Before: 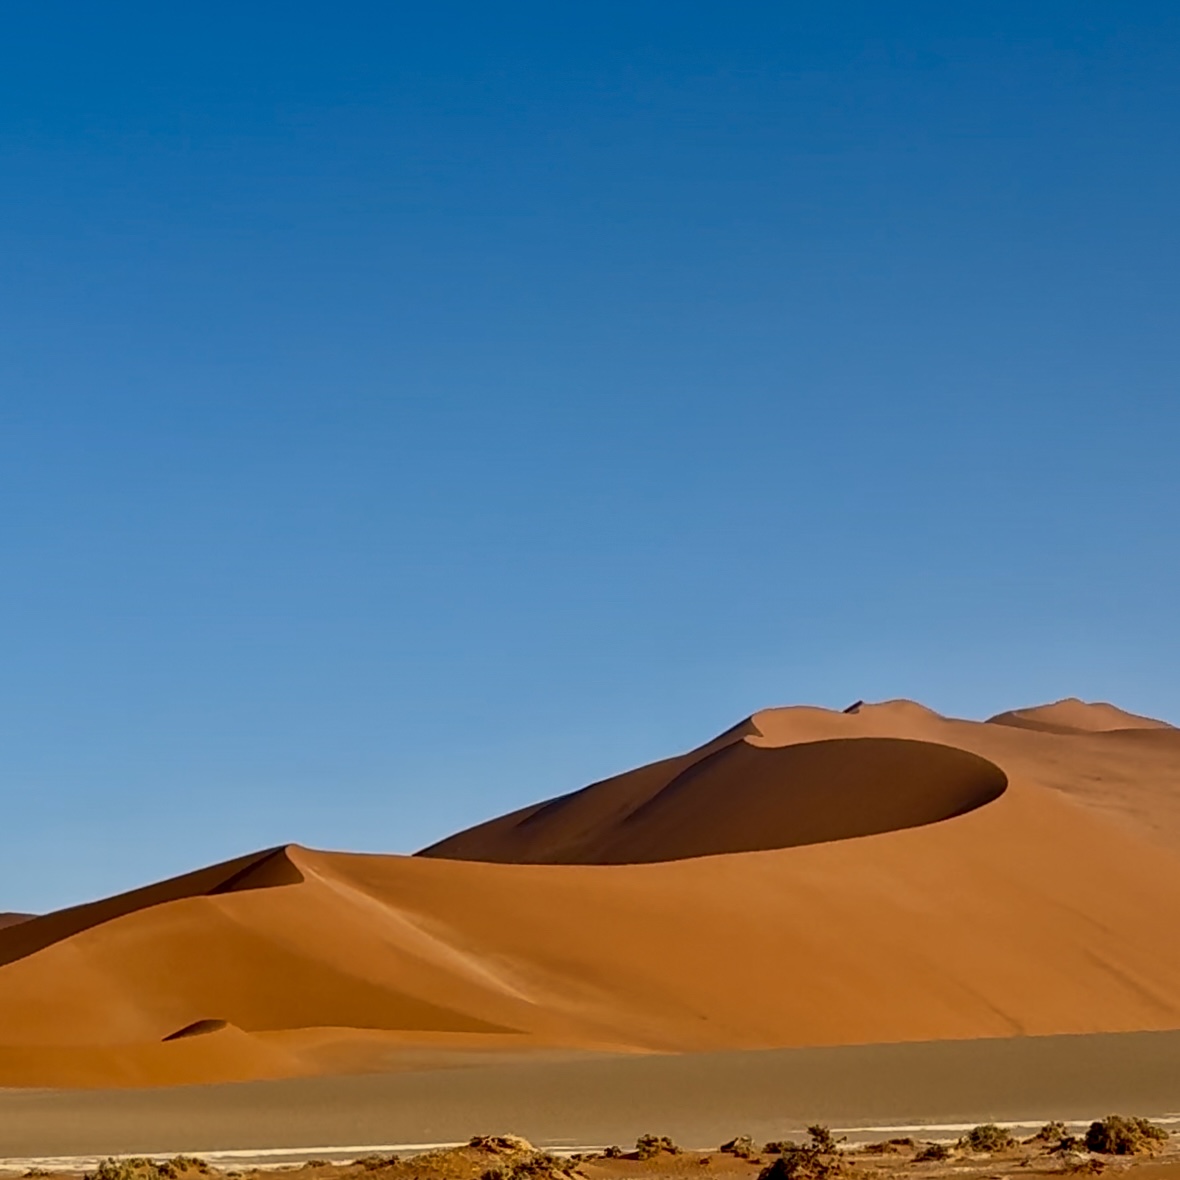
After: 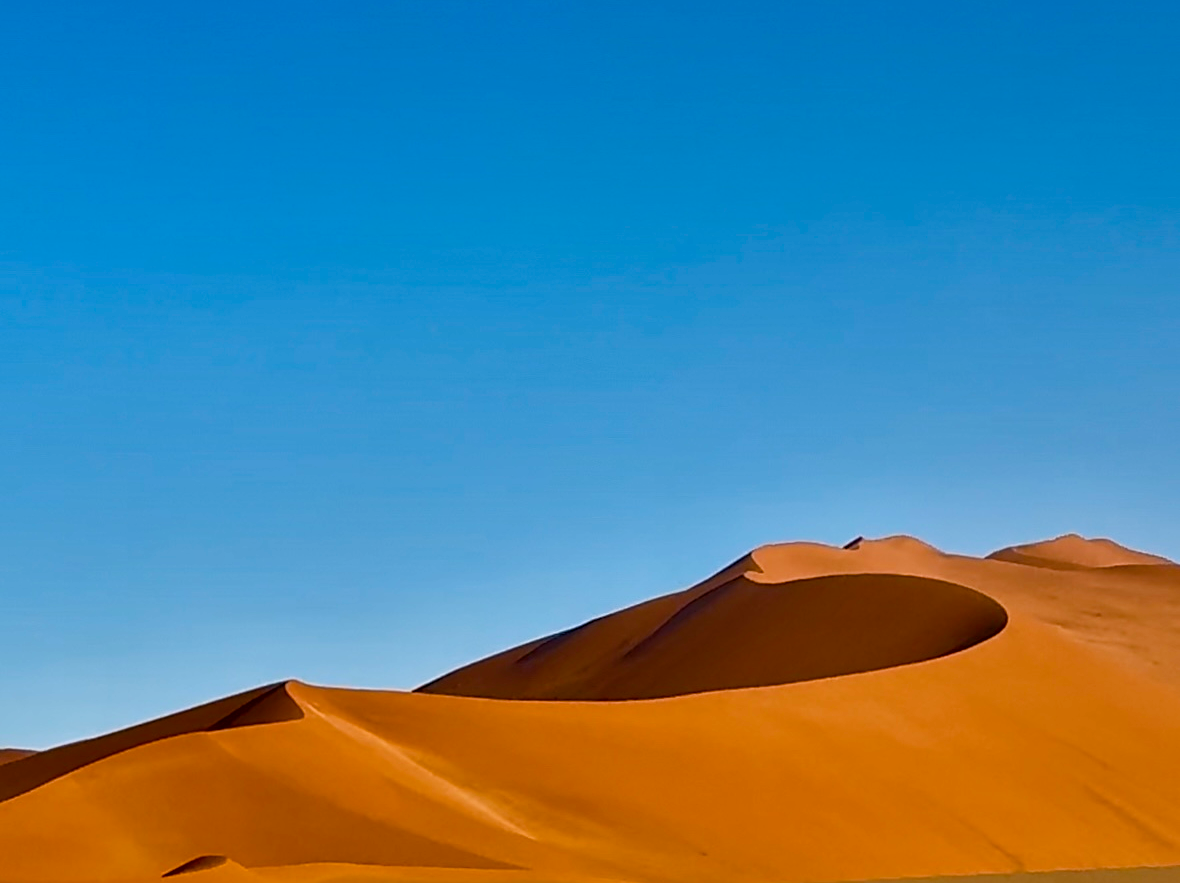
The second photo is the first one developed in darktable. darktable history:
sharpen: amount 0.215
crop: top 13.946%, bottom 11.16%
shadows and highlights: shadows 30.62, highlights -62.4, soften with gaussian
color balance rgb: perceptual saturation grading › global saturation 0.953%, perceptual saturation grading › highlights -18.152%, perceptual saturation grading › mid-tones 6.523%, perceptual saturation grading › shadows 27.655%, perceptual brilliance grading › global brilliance 10.415%
